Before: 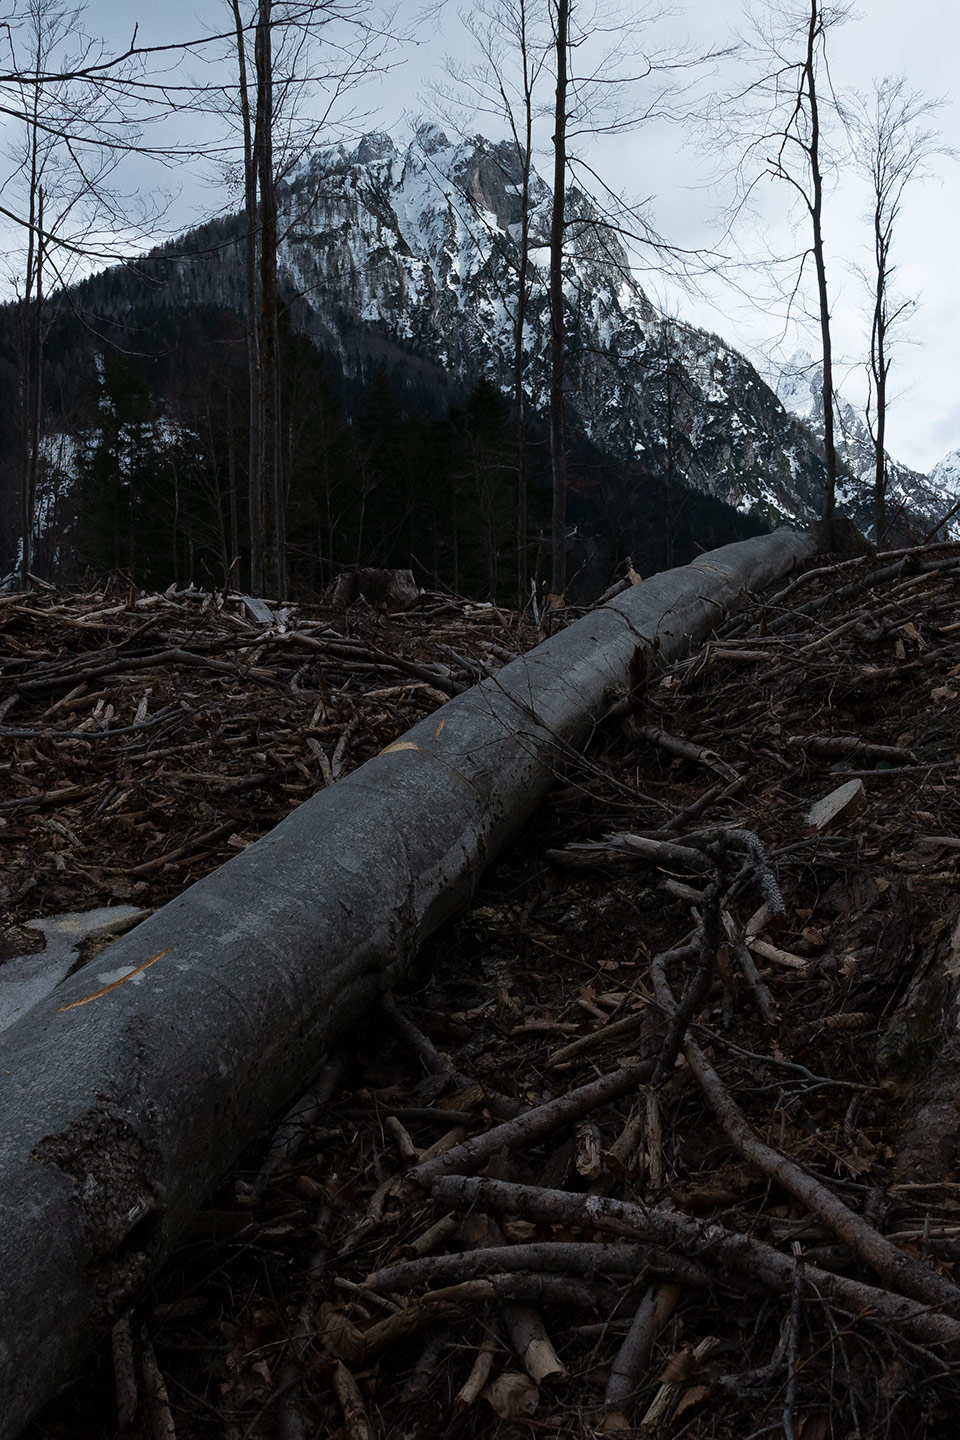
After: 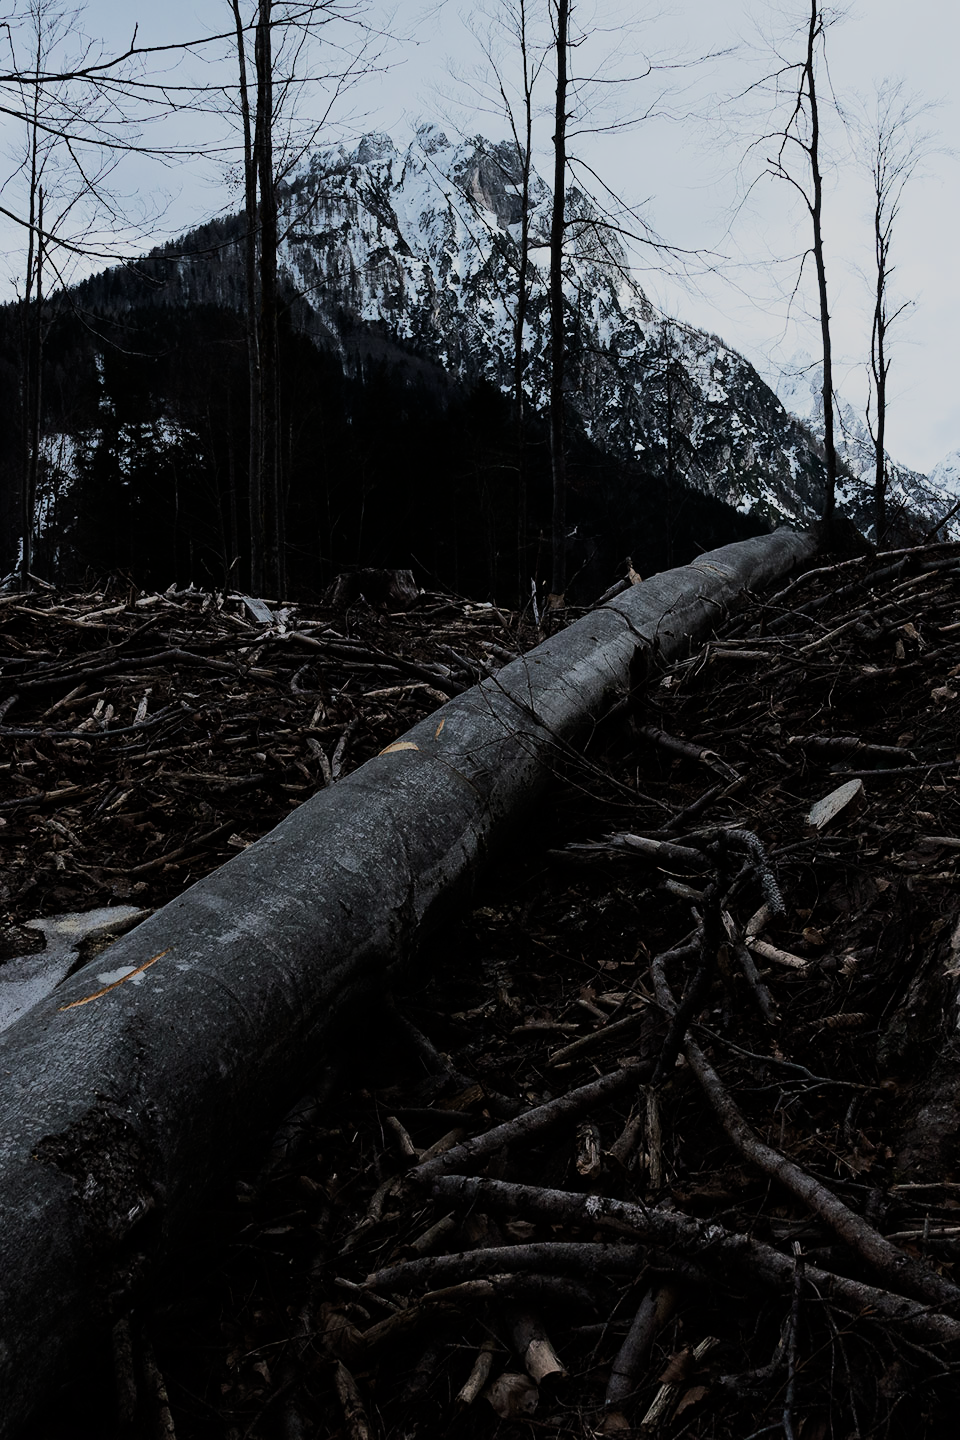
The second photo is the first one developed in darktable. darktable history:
filmic rgb: black relative exposure -7.65 EV, white relative exposure 4.56 EV, hardness 3.61, contrast 1.05
rgb curve: curves: ch0 [(0, 0) (0.284, 0.292) (0.505, 0.644) (1, 1)], compensate middle gray true
